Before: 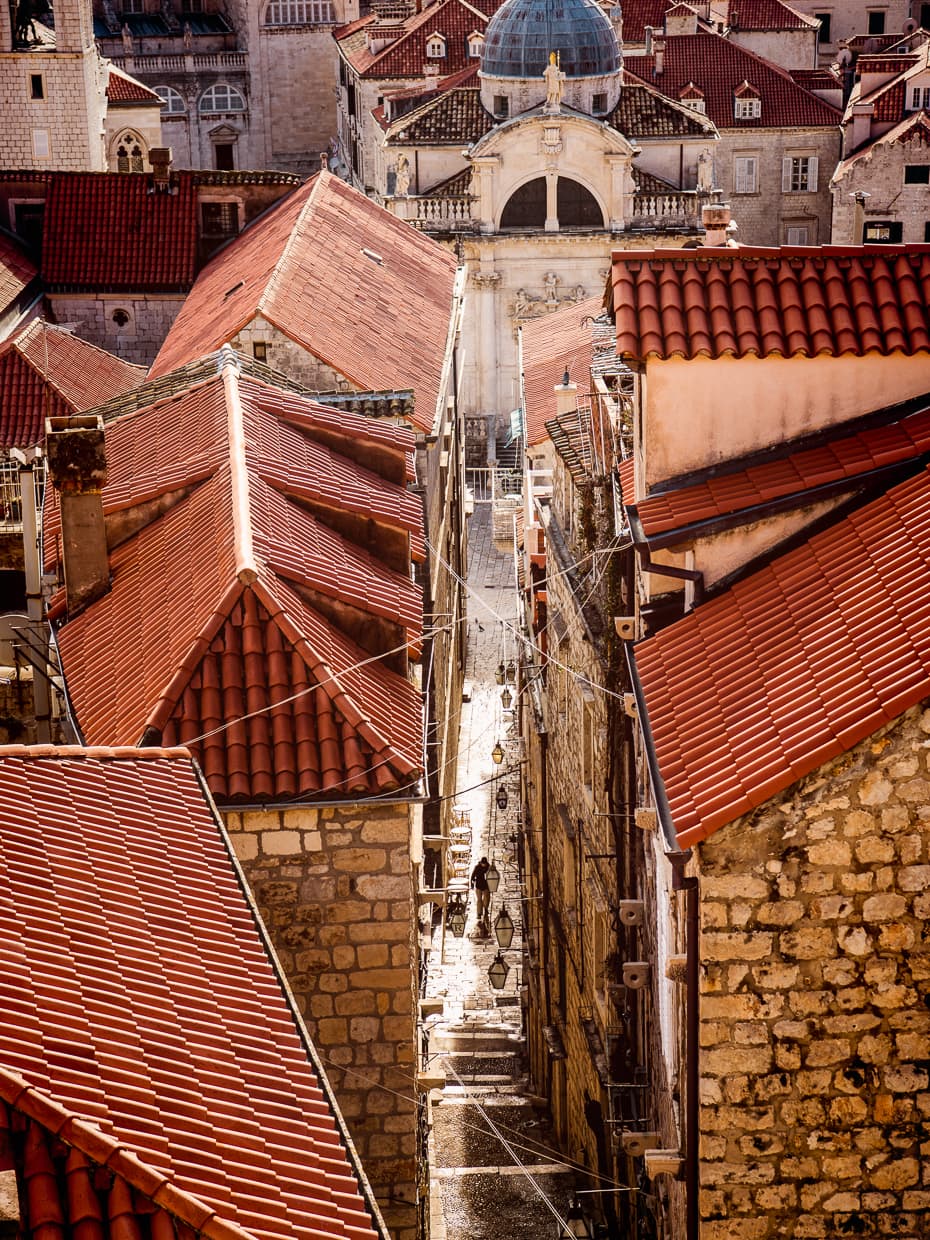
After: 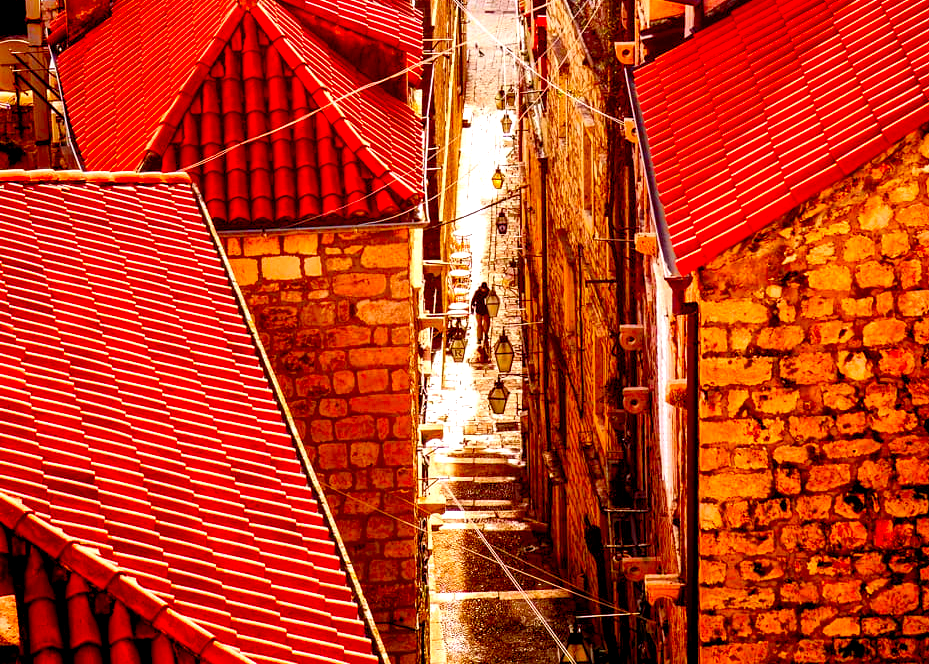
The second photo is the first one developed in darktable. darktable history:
crop and rotate: top 46.431%, right 0.072%
exposure: exposure 0.61 EV, compensate highlight preservation false
color correction: highlights b* -0.005, saturation 2.16
color balance rgb: global offset › luminance -0.31%, global offset › hue 259.14°, perceptual saturation grading › global saturation 21.324%, perceptual saturation grading › highlights -19.691%, perceptual saturation grading › shadows 29.494%, global vibrance 3.423%
